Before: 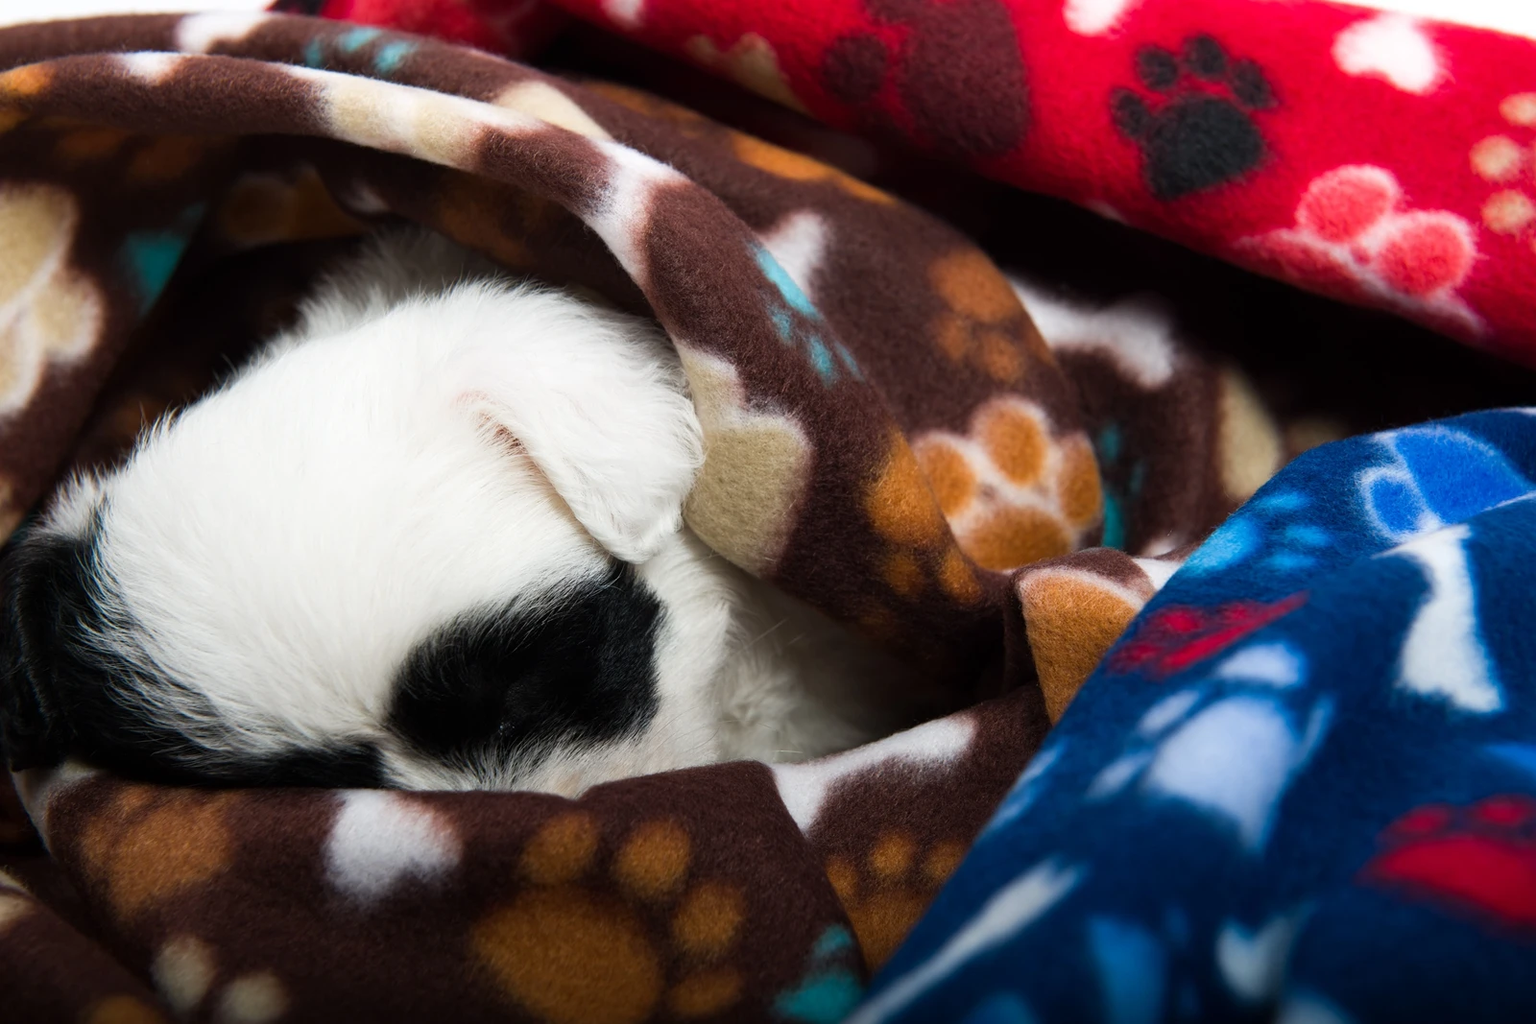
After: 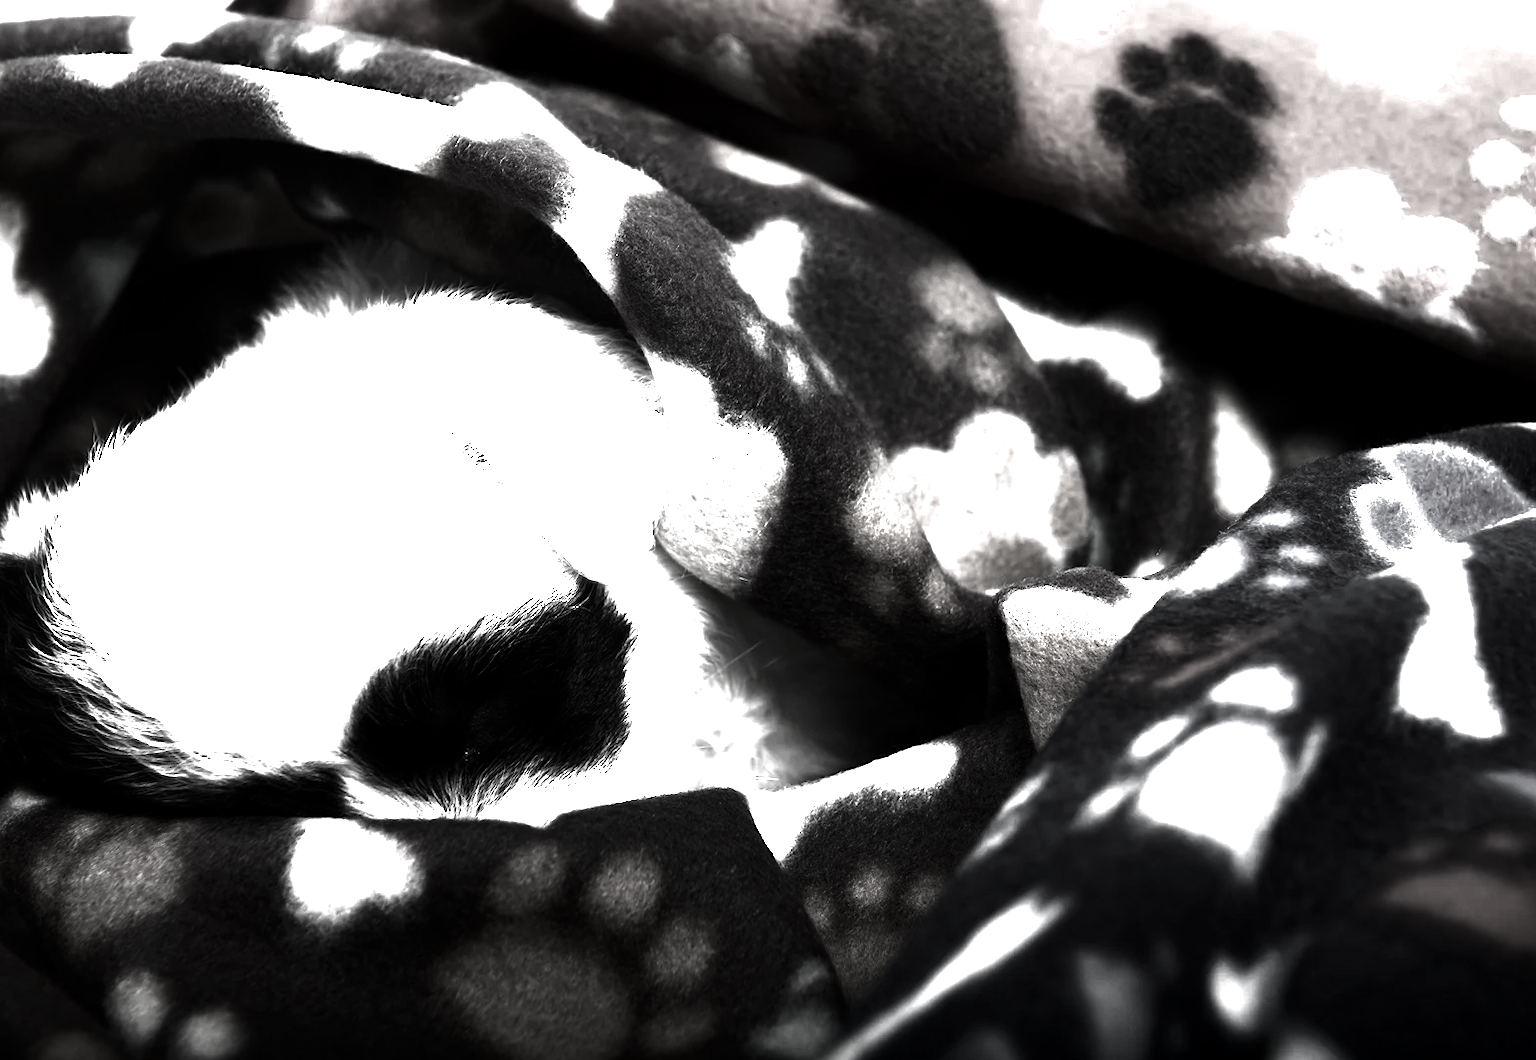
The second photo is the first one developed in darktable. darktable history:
color balance rgb: perceptual saturation grading › global saturation 20%, perceptual saturation grading › highlights -25.284%, perceptual saturation grading › shadows 49.549%, perceptual brilliance grading › highlights 9.362%, perceptual brilliance grading › mid-tones 5.444%
crop and rotate: left 3.383%
contrast brightness saturation: contrast -0.035, brightness -0.606, saturation -0.981
exposure: exposure 1.988 EV, compensate highlight preservation false
